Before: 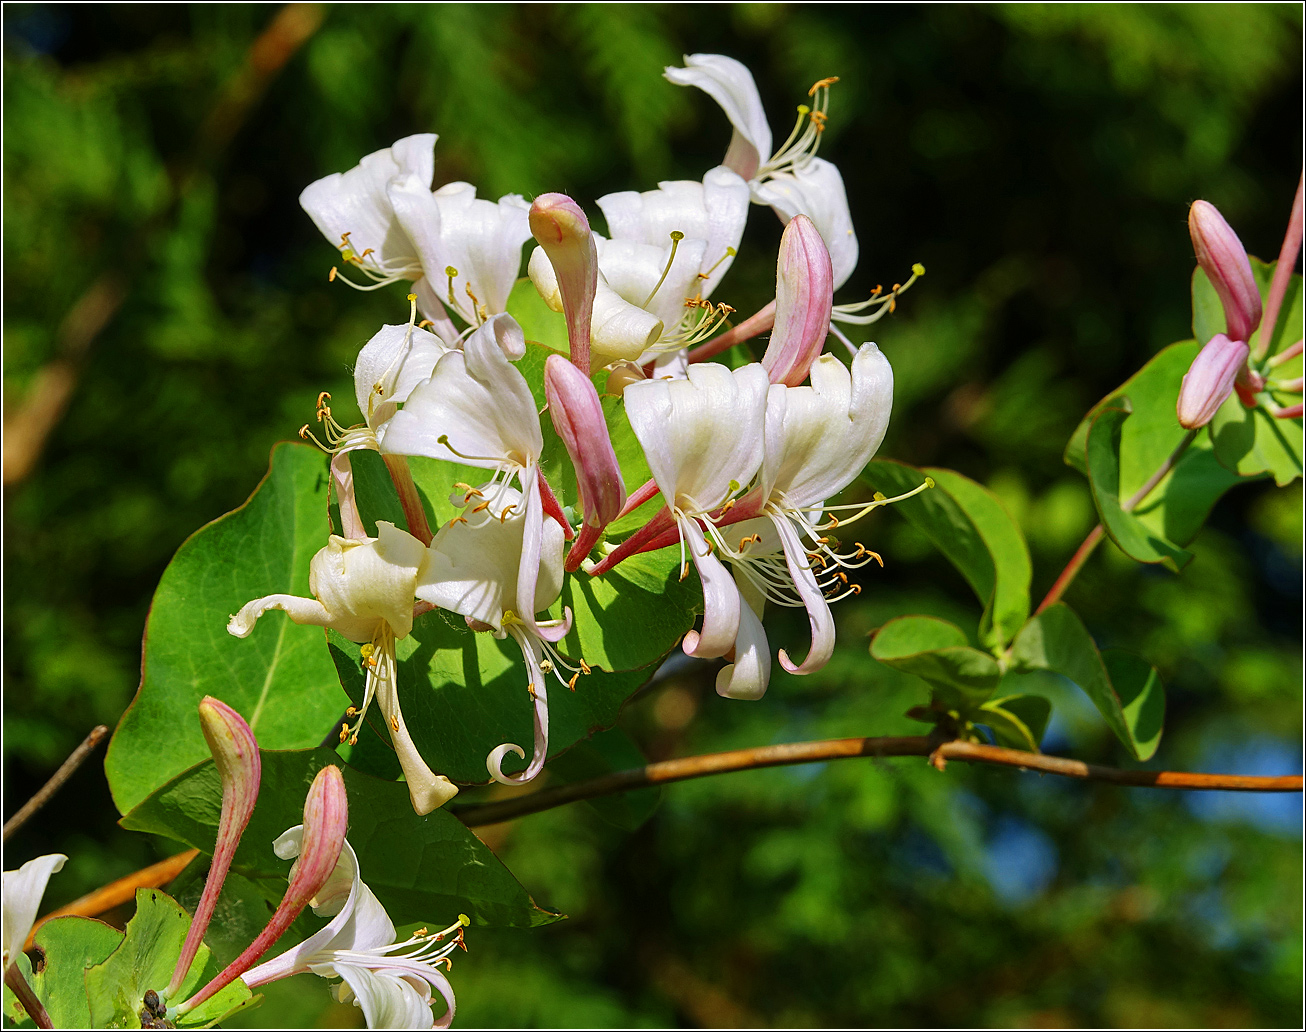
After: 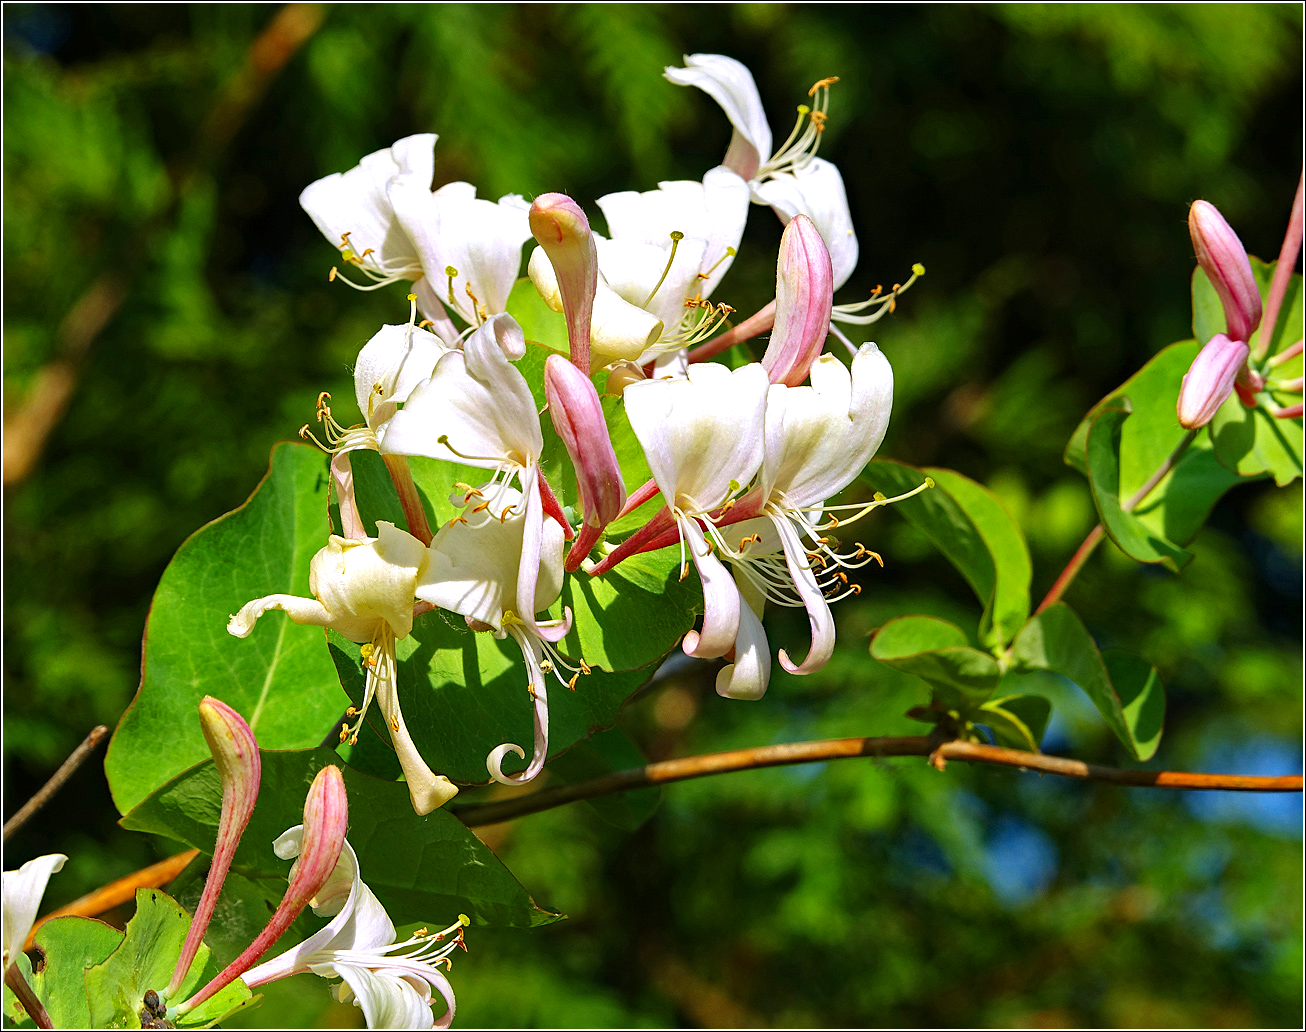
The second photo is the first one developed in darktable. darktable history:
exposure: exposure 0.373 EV, compensate highlight preservation false
haze removal: compatibility mode true, adaptive false
